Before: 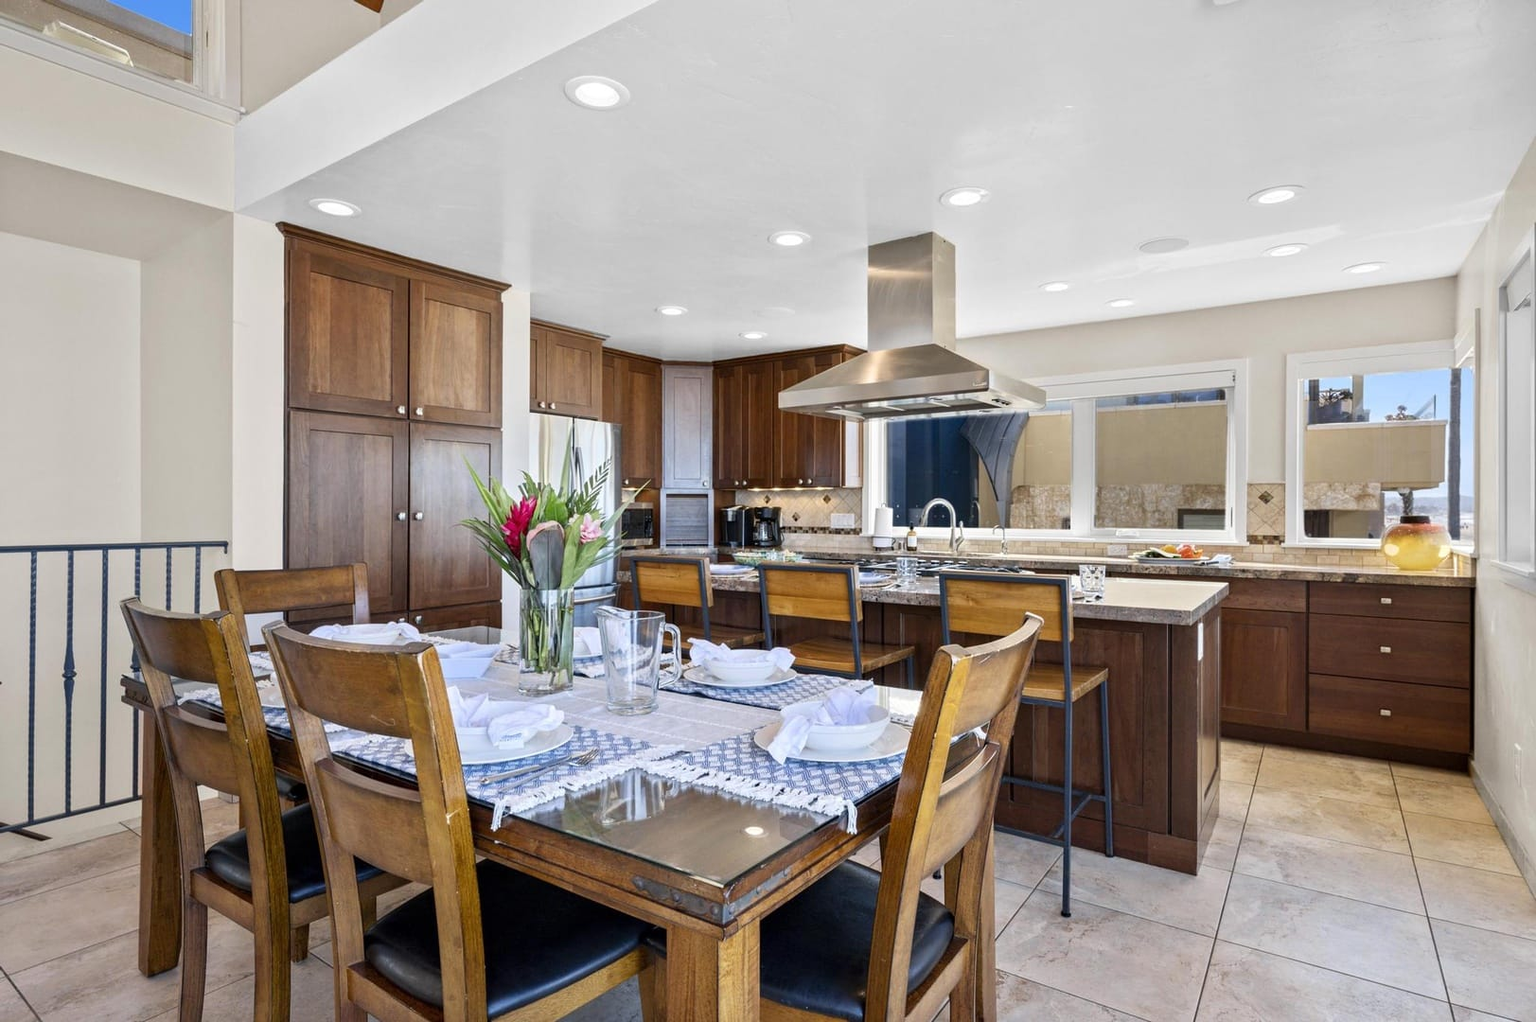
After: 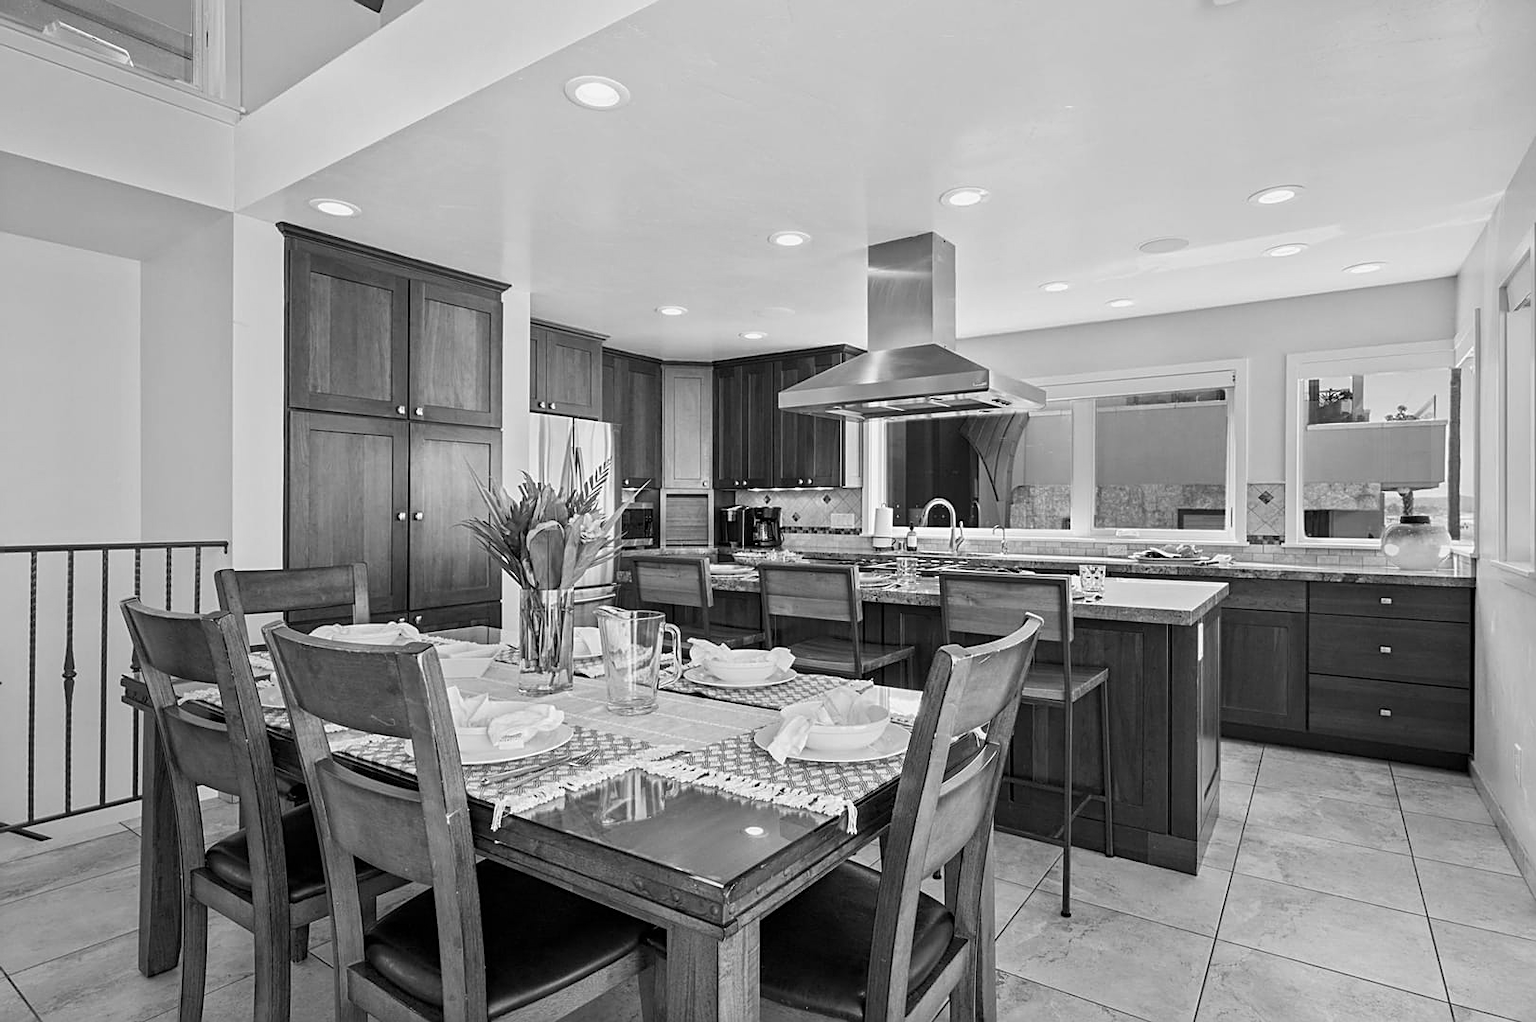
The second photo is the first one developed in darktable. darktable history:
sharpen: on, module defaults
monochrome: a 14.95, b -89.96
